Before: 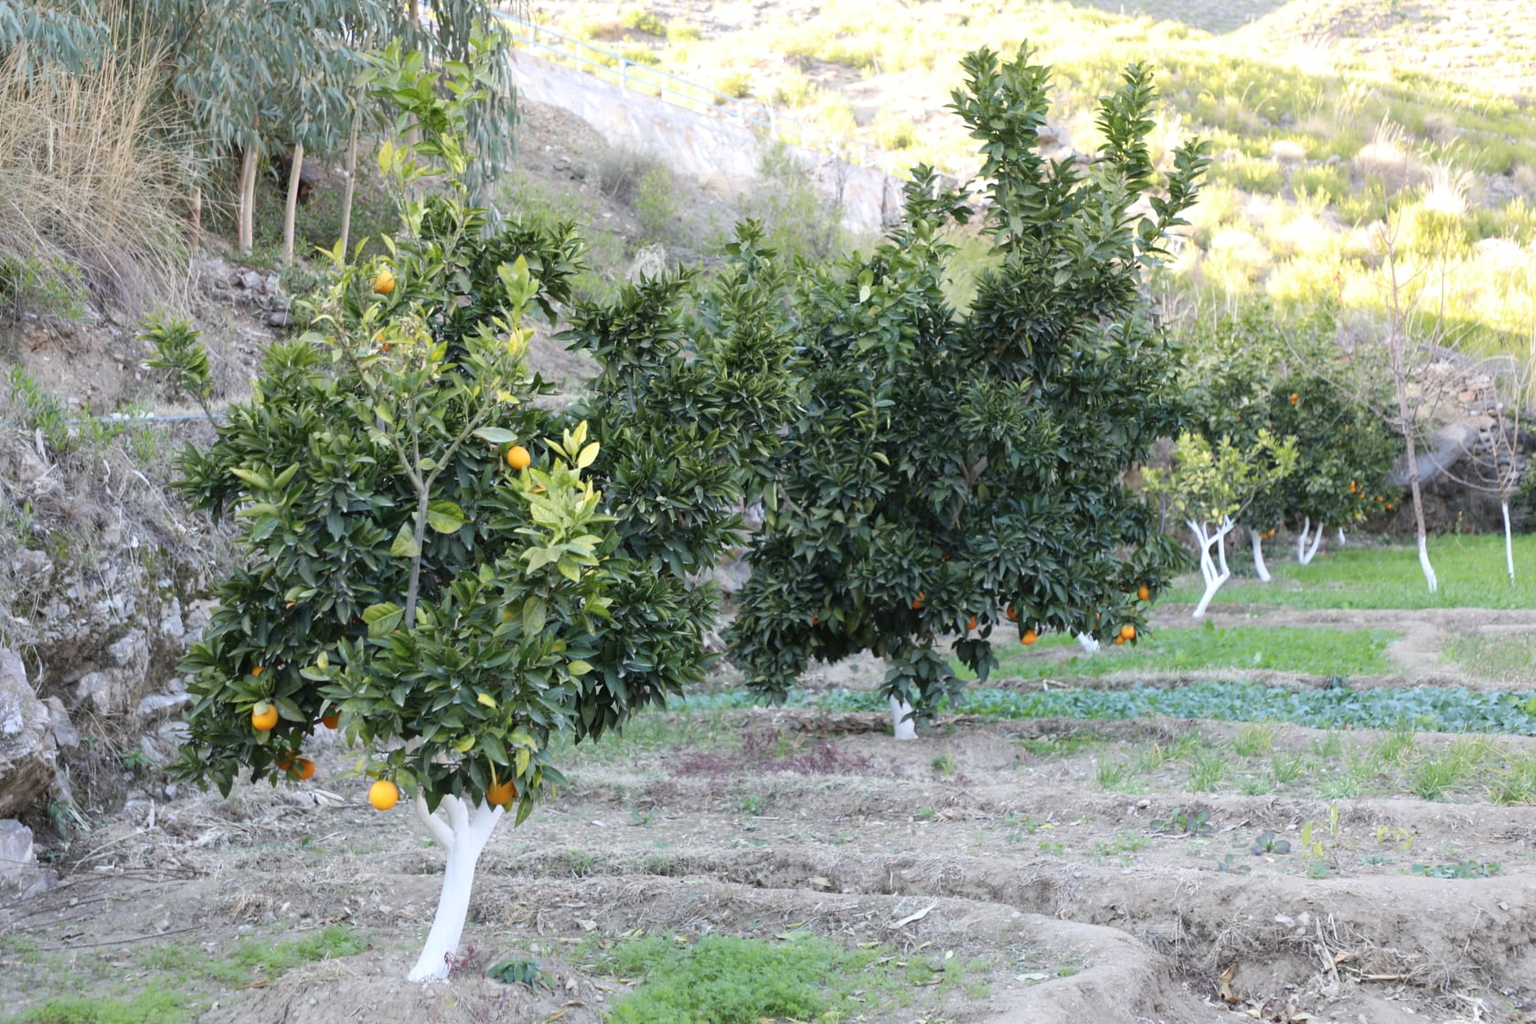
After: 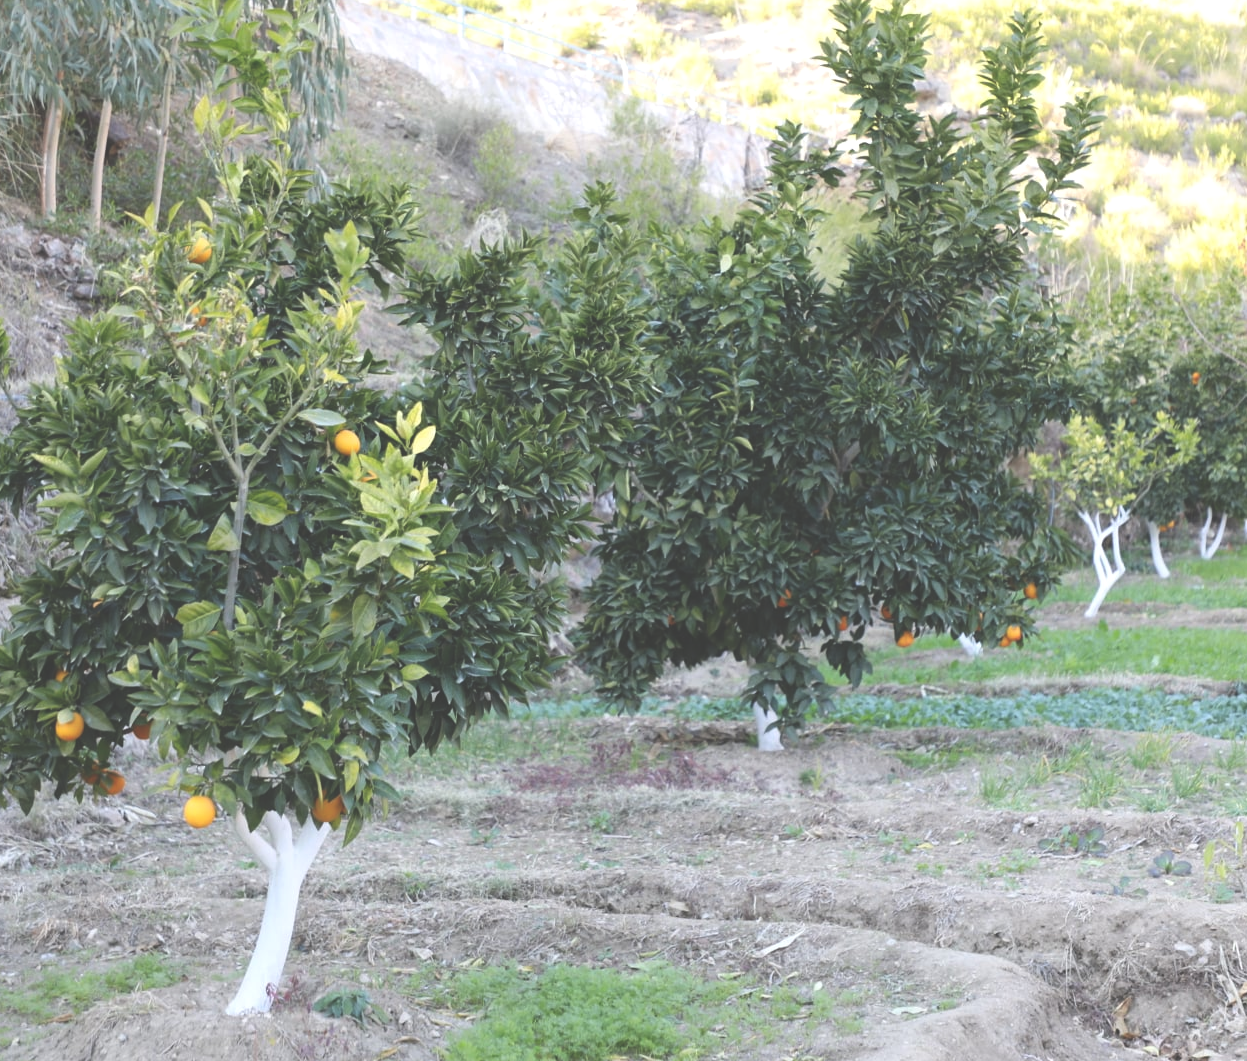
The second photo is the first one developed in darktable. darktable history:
exposure: black level correction -0.041, exposure 0.064 EV, compensate highlight preservation false
crop and rotate: left 13.15%, top 5.251%, right 12.609%
